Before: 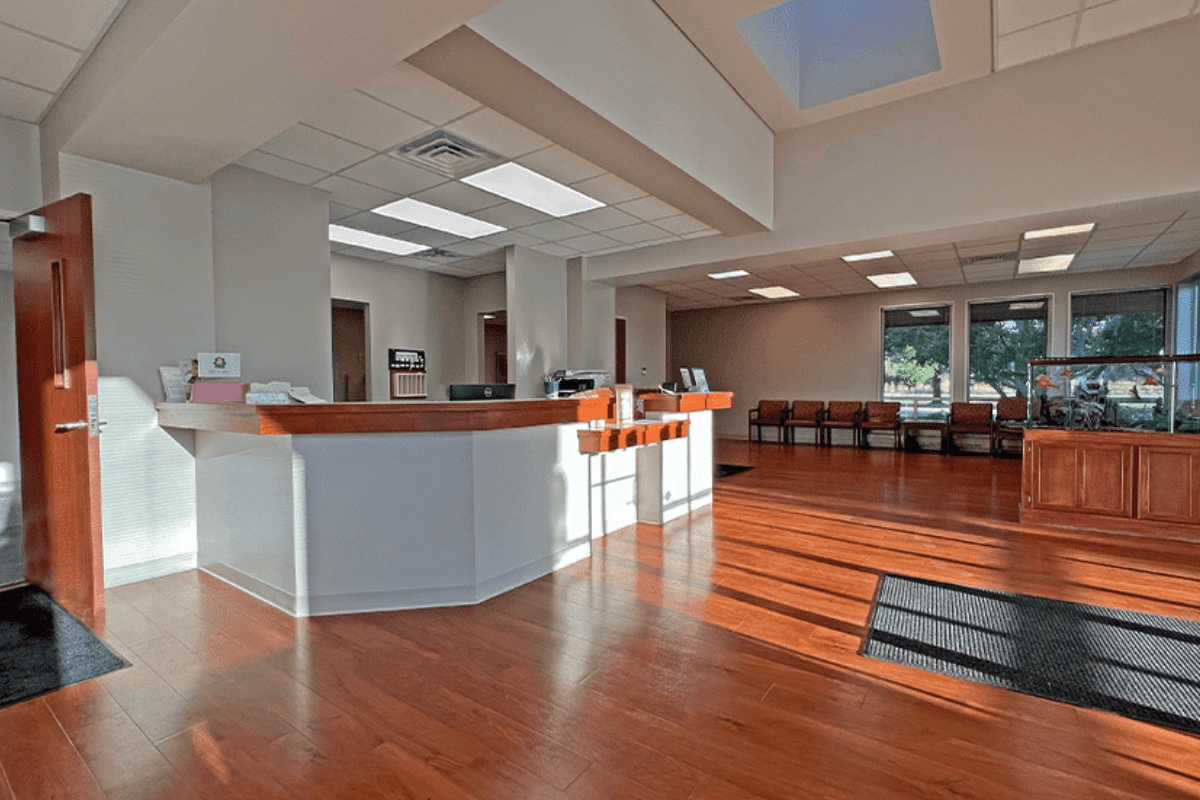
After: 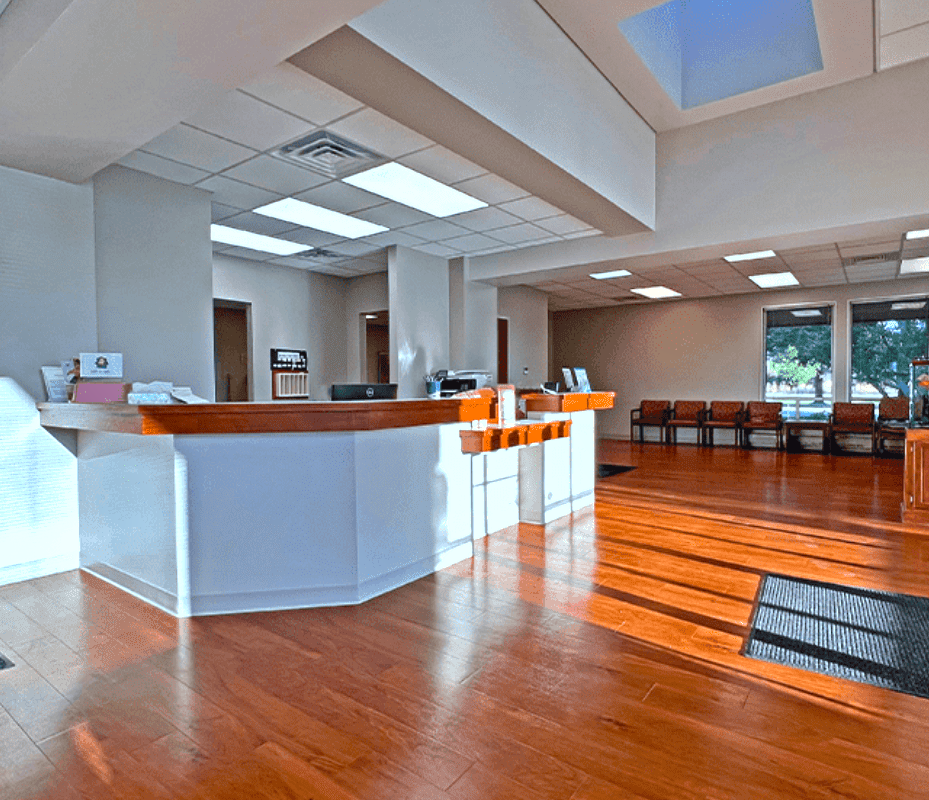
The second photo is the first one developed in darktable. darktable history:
color balance rgb: perceptual saturation grading › global saturation 25%, global vibrance 20%
crop: left 9.88%, right 12.664%
white balance: red 0.924, blue 1.095
exposure: black level correction -0.002, exposure 0.54 EV, compensate highlight preservation false
local contrast: mode bilateral grid, contrast 20, coarseness 50, detail 120%, midtone range 0.2
shadows and highlights: low approximation 0.01, soften with gaussian
